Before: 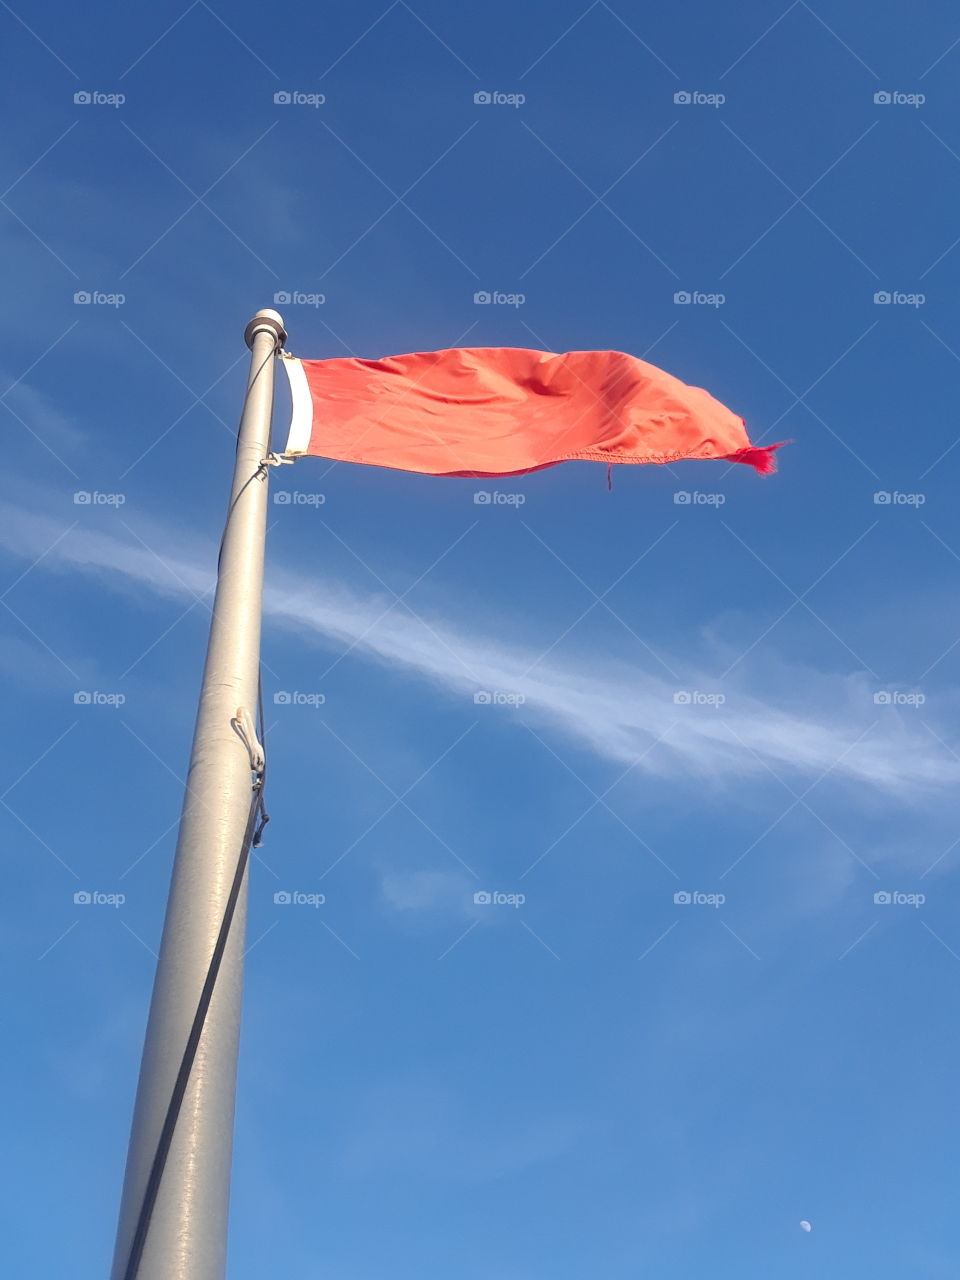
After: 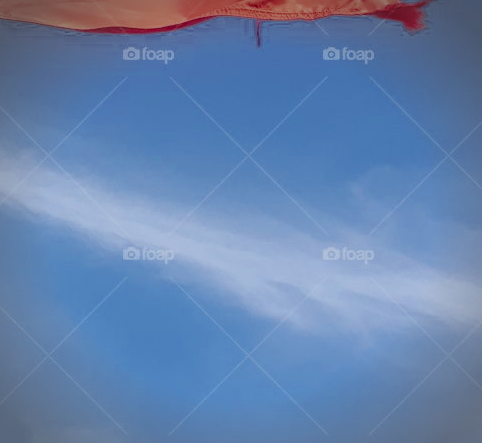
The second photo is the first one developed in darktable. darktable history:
exposure: exposure 0.178 EV, compensate exposure bias true, compensate highlight preservation false
filmic rgb: black relative exposure -7.65 EV, white relative exposure 4.56 EV, hardness 3.61, color science v6 (2022)
crop: left 36.607%, top 34.735%, right 13.146%, bottom 30.611%
local contrast: mode bilateral grid, contrast 100, coarseness 100, detail 108%, midtone range 0.2
vignetting: automatic ratio true
color zones: curves: ch0 [(0.27, 0.396) (0.563, 0.504) (0.75, 0.5) (0.787, 0.307)]
